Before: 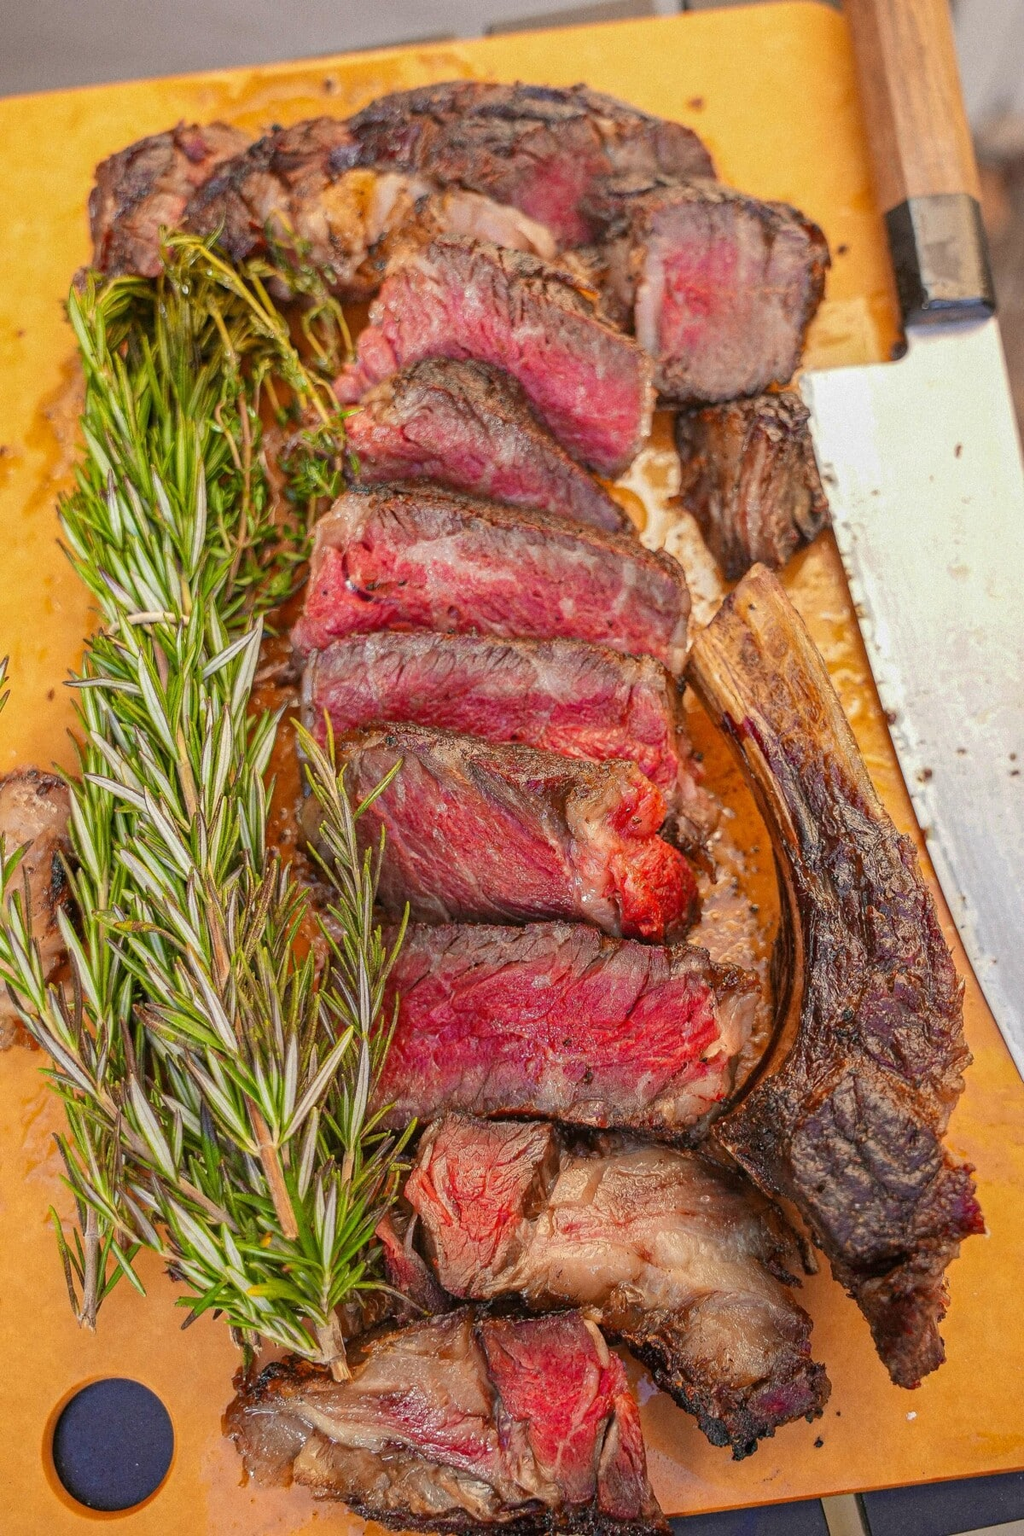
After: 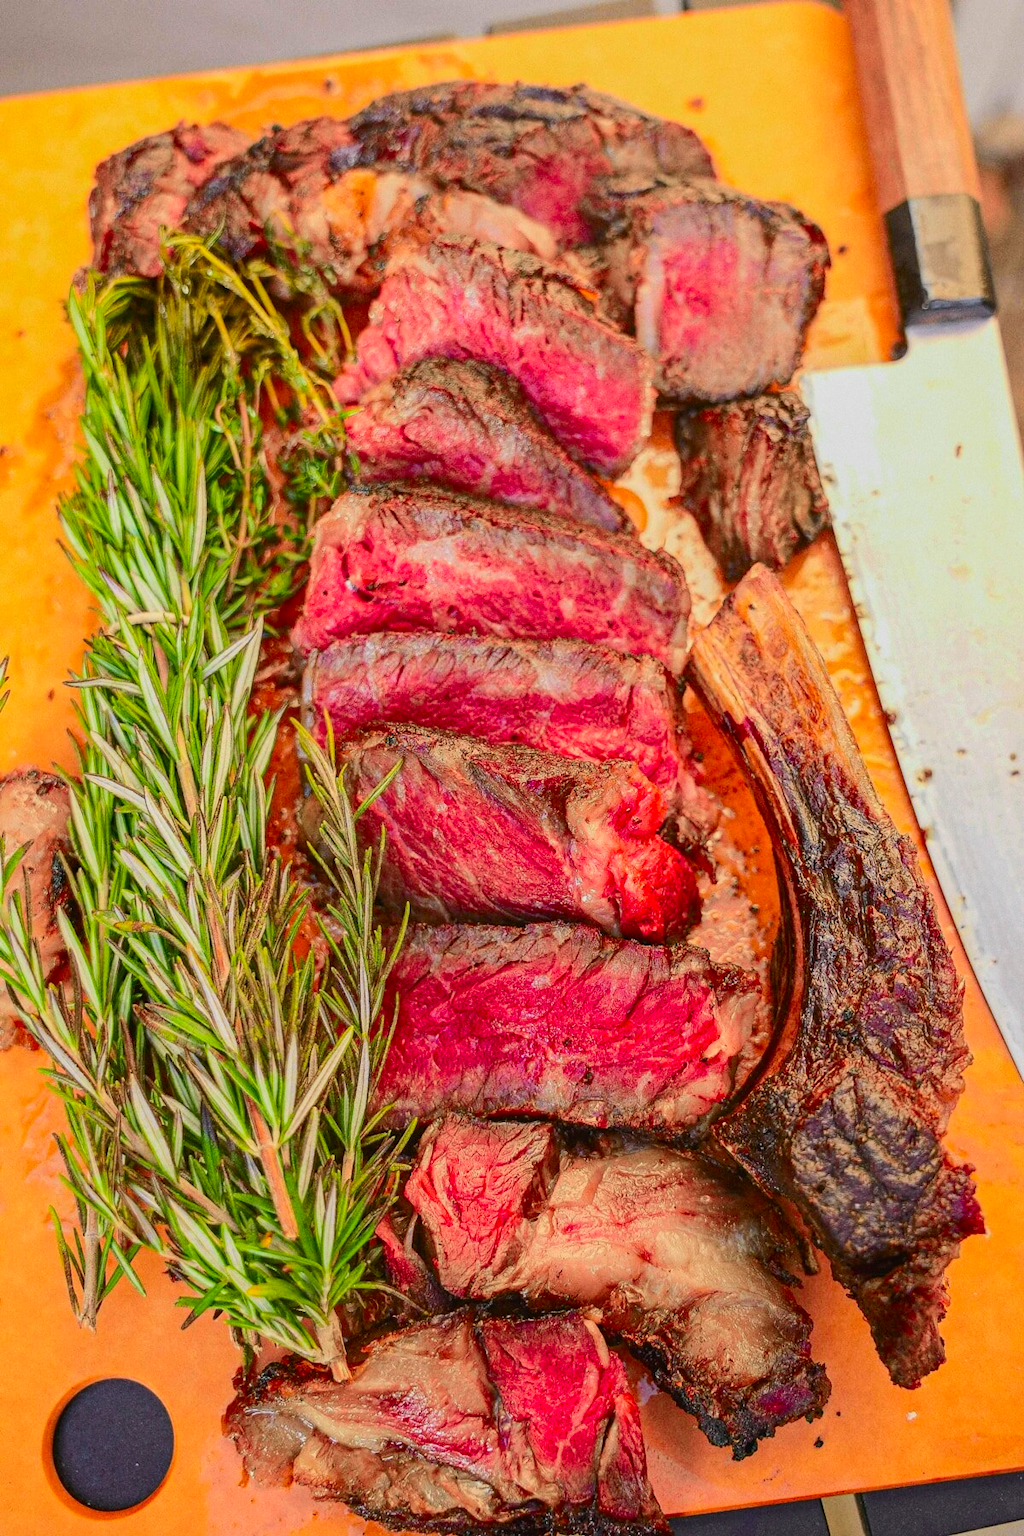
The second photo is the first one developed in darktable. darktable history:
tone curve: curves: ch0 [(0, 0.018) (0.036, 0.038) (0.15, 0.131) (0.27, 0.247) (0.503, 0.556) (0.763, 0.785) (1, 0.919)]; ch1 [(0, 0) (0.203, 0.158) (0.333, 0.283) (0.451, 0.417) (0.502, 0.5) (0.519, 0.522) (0.562, 0.588) (0.603, 0.664) (0.722, 0.813) (1, 1)]; ch2 [(0, 0) (0.29, 0.295) (0.404, 0.436) (0.497, 0.499) (0.521, 0.523) (0.561, 0.605) (0.639, 0.664) (0.712, 0.764) (1, 1)], color space Lab, independent channels, preserve colors none
